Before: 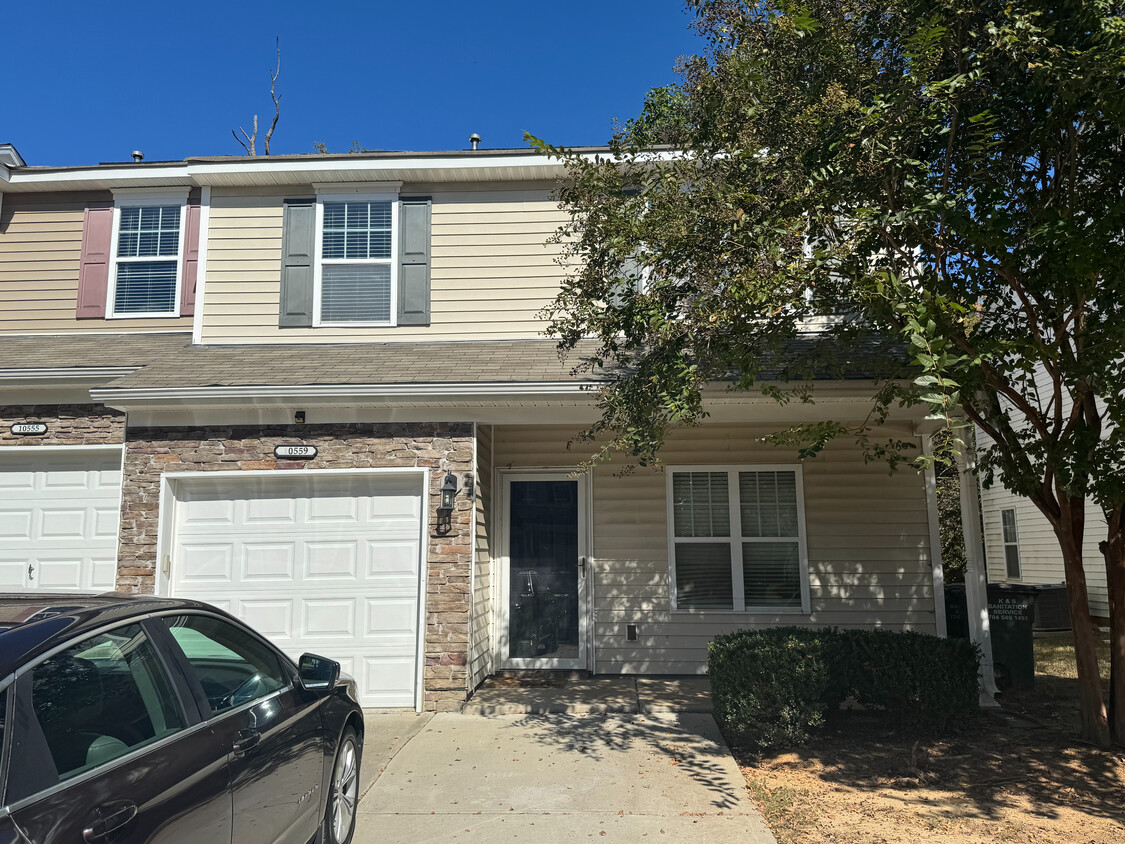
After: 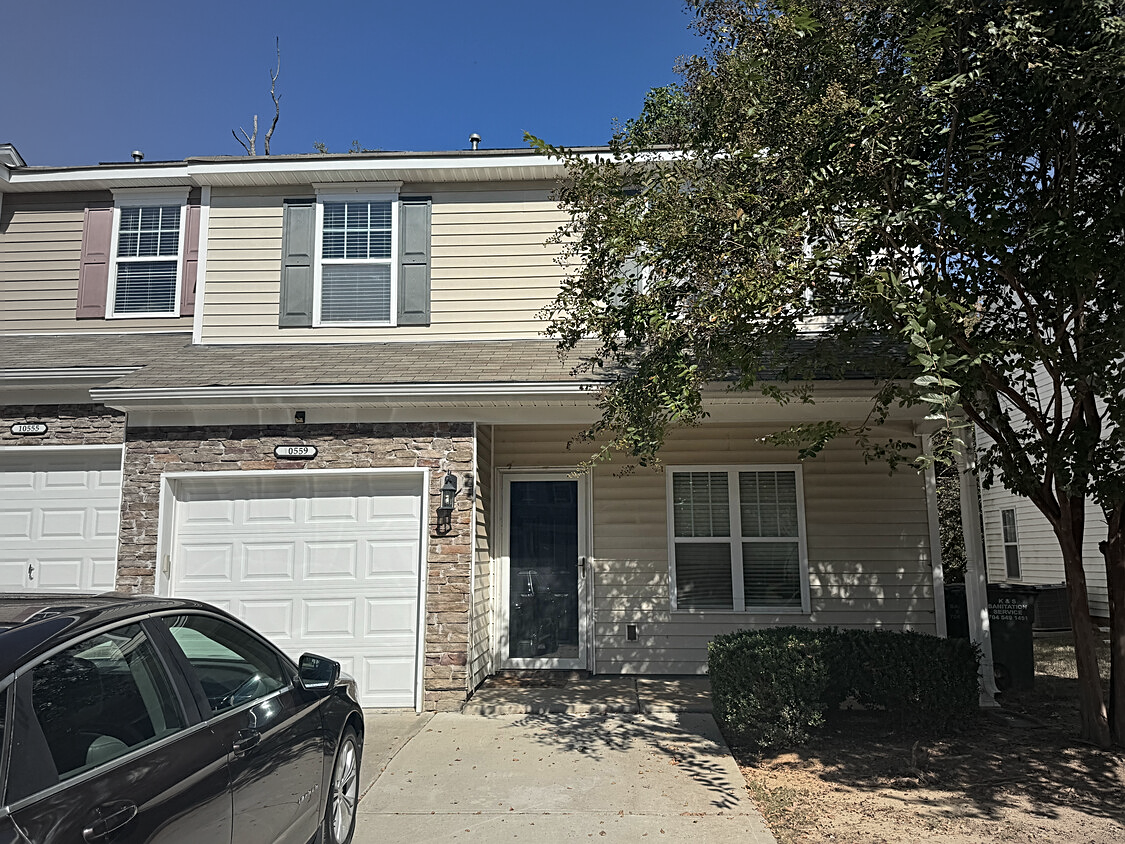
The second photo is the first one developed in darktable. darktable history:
vignetting: fall-off start 17.68%, fall-off radius 137.81%, brightness -0.196, width/height ratio 0.619, shape 0.601
sharpen: on, module defaults
